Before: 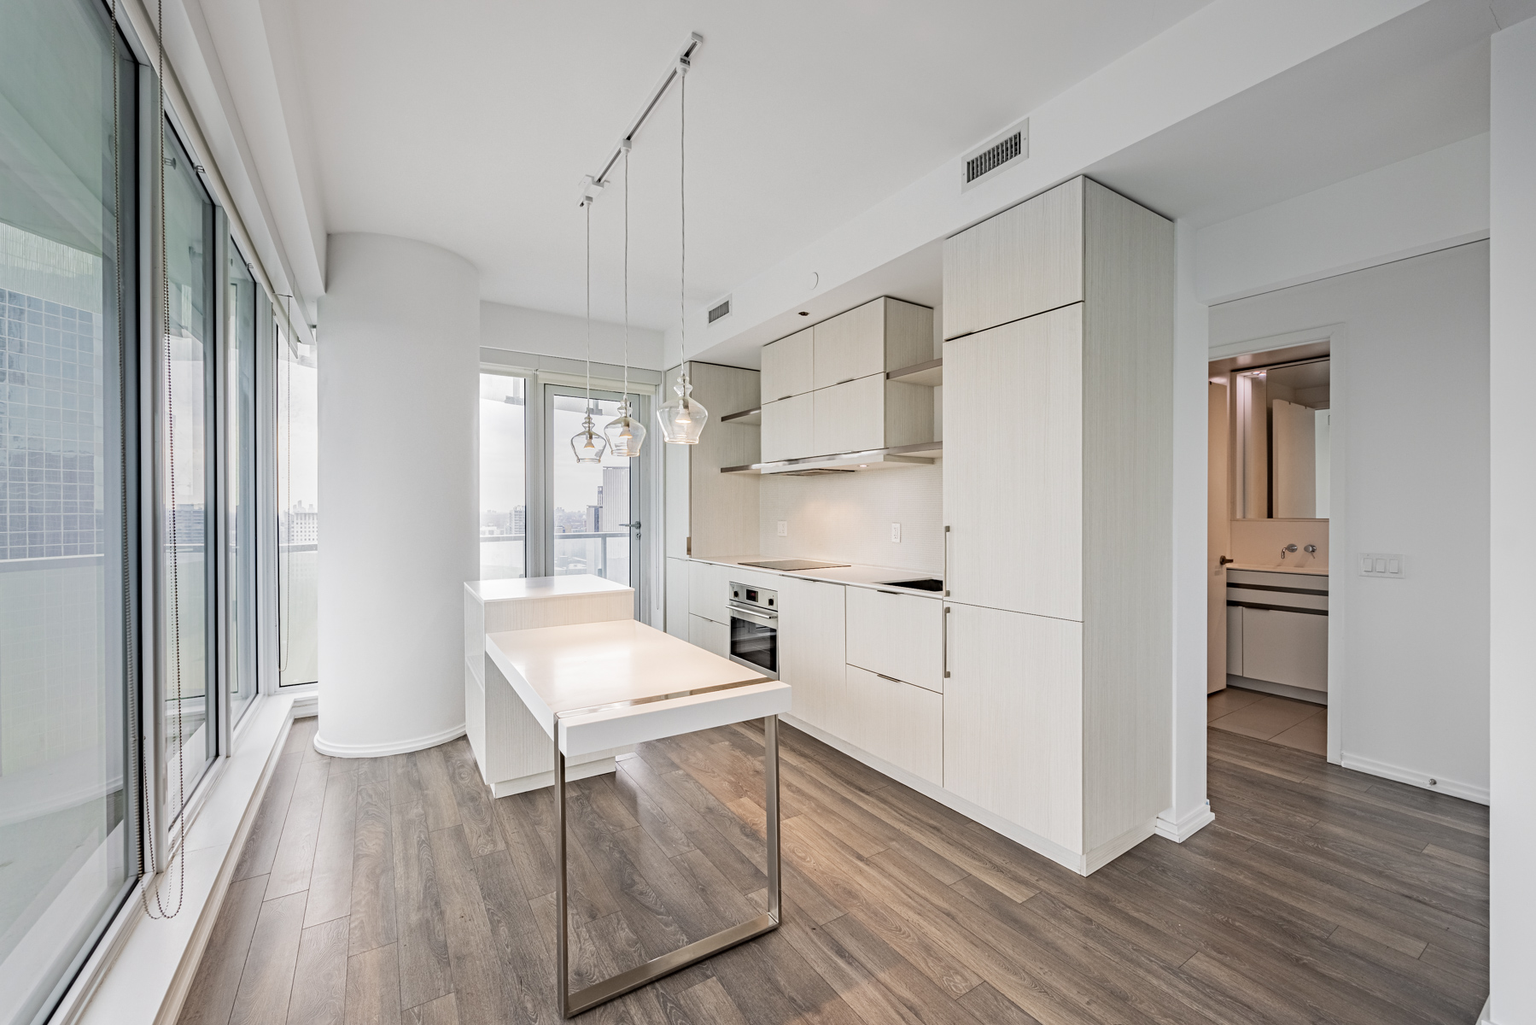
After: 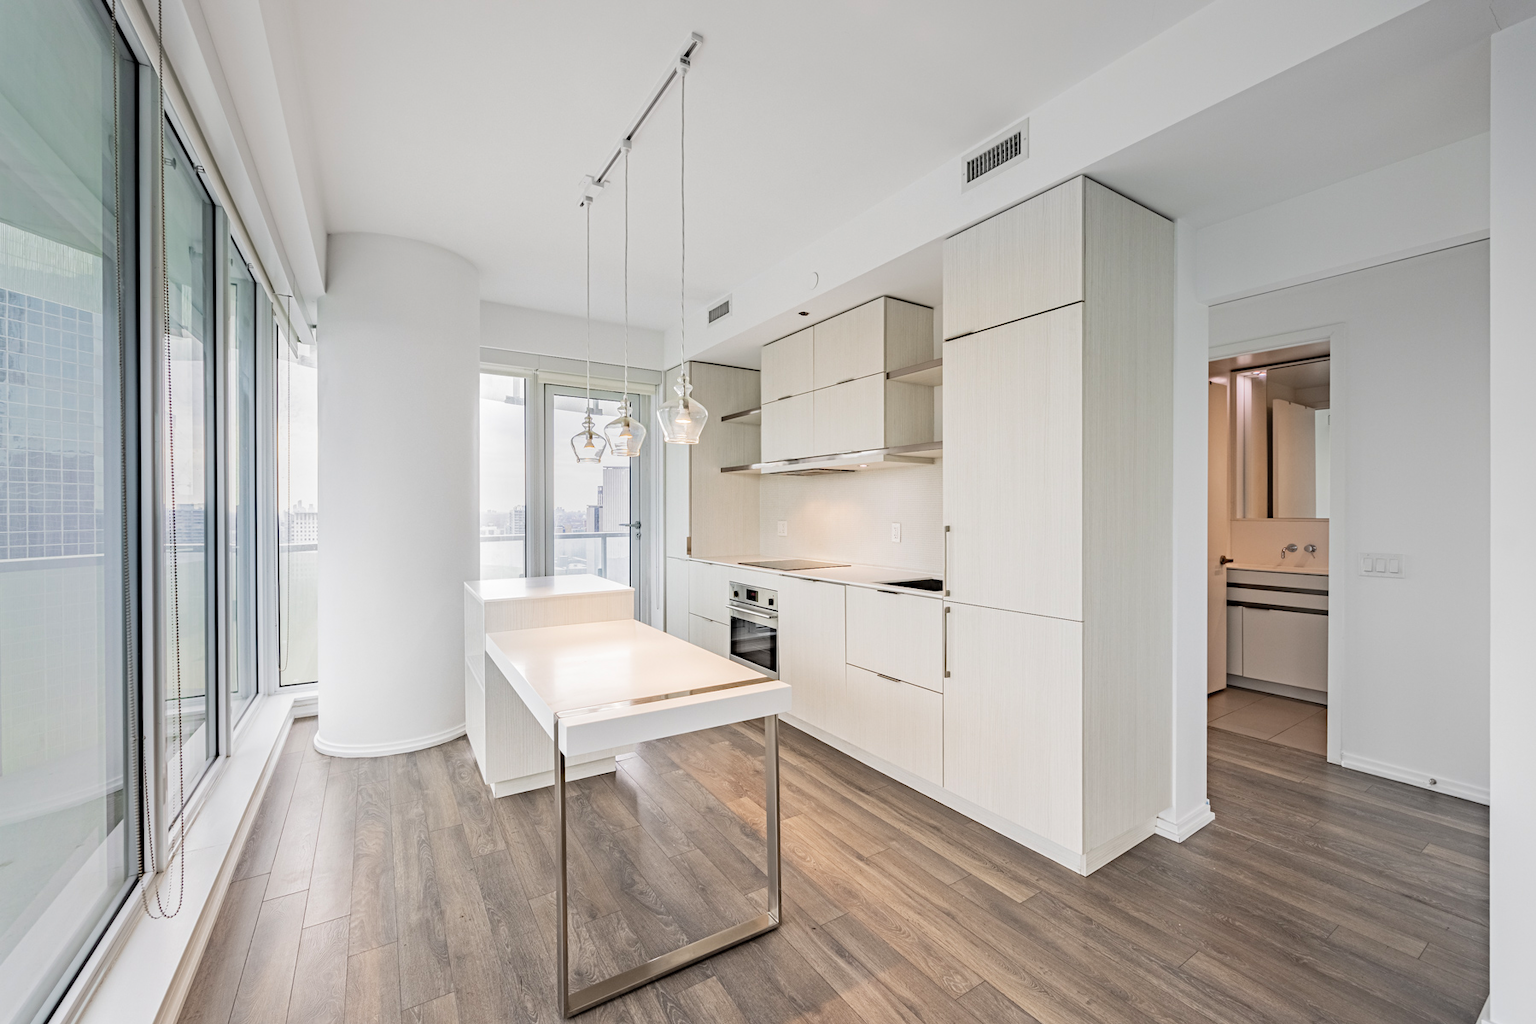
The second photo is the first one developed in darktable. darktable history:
contrast brightness saturation: contrast 0.034, brightness 0.067, saturation 0.128
